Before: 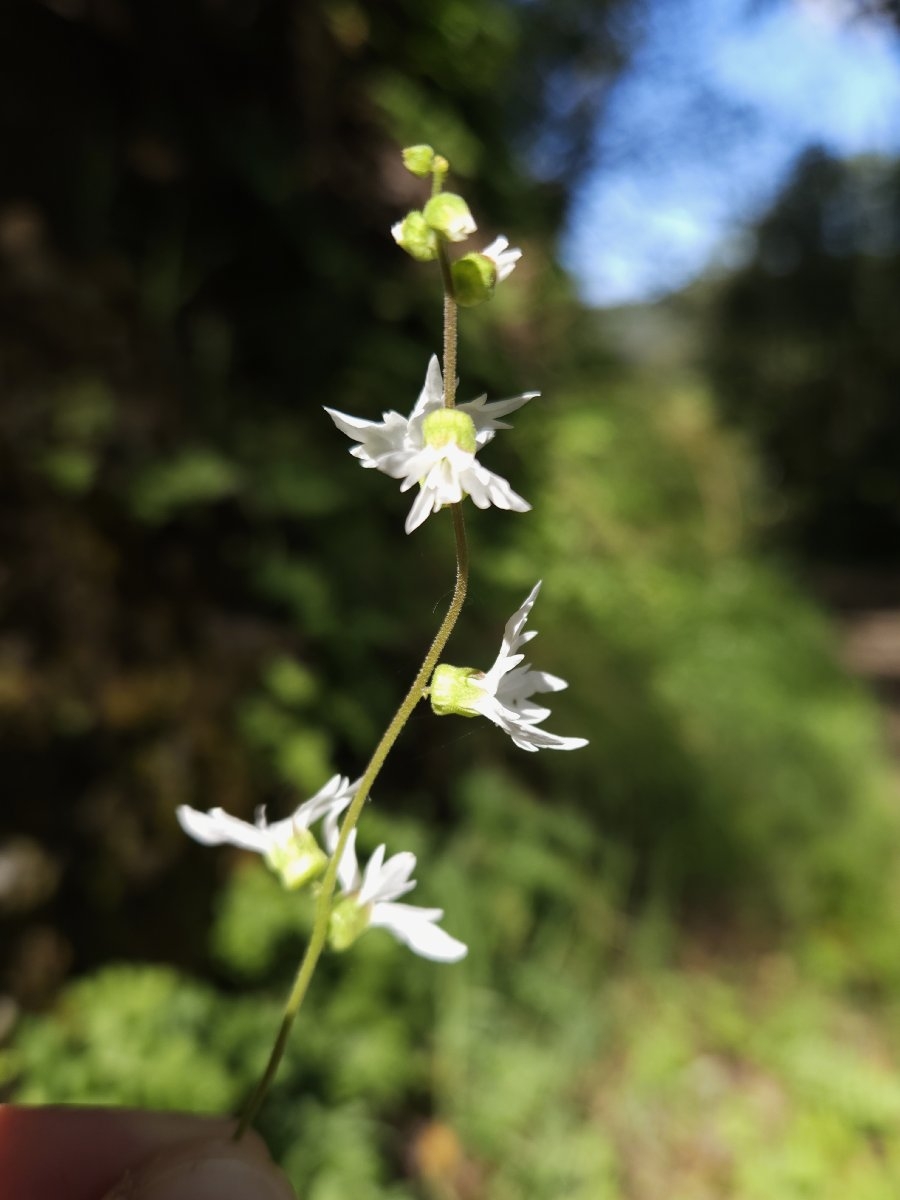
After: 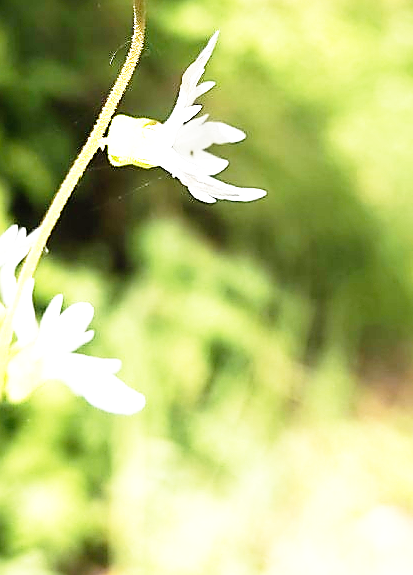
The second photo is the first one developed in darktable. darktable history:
sharpen: radius 1.394, amount 1.262, threshold 0.807
exposure: black level correction 0, exposure 1.441 EV, compensate exposure bias true, compensate highlight preservation false
base curve: curves: ch0 [(0, 0) (0.012, 0.01) (0.073, 0.168) (0.31, 0.711) (0.645, 0.957) (1, 1)], preserve colors none
crop: left 35.921%, top 45.8%, right 18.139%, bottom 6.209%
